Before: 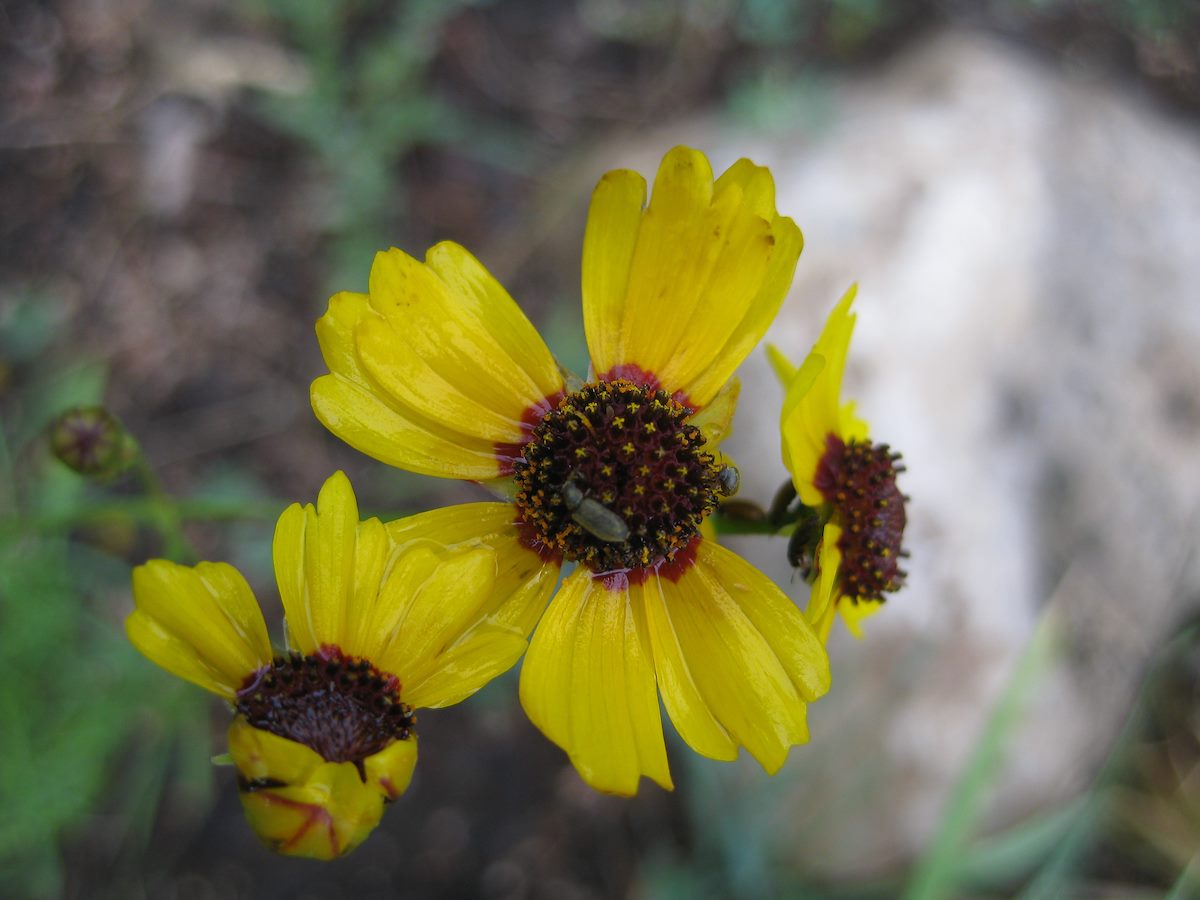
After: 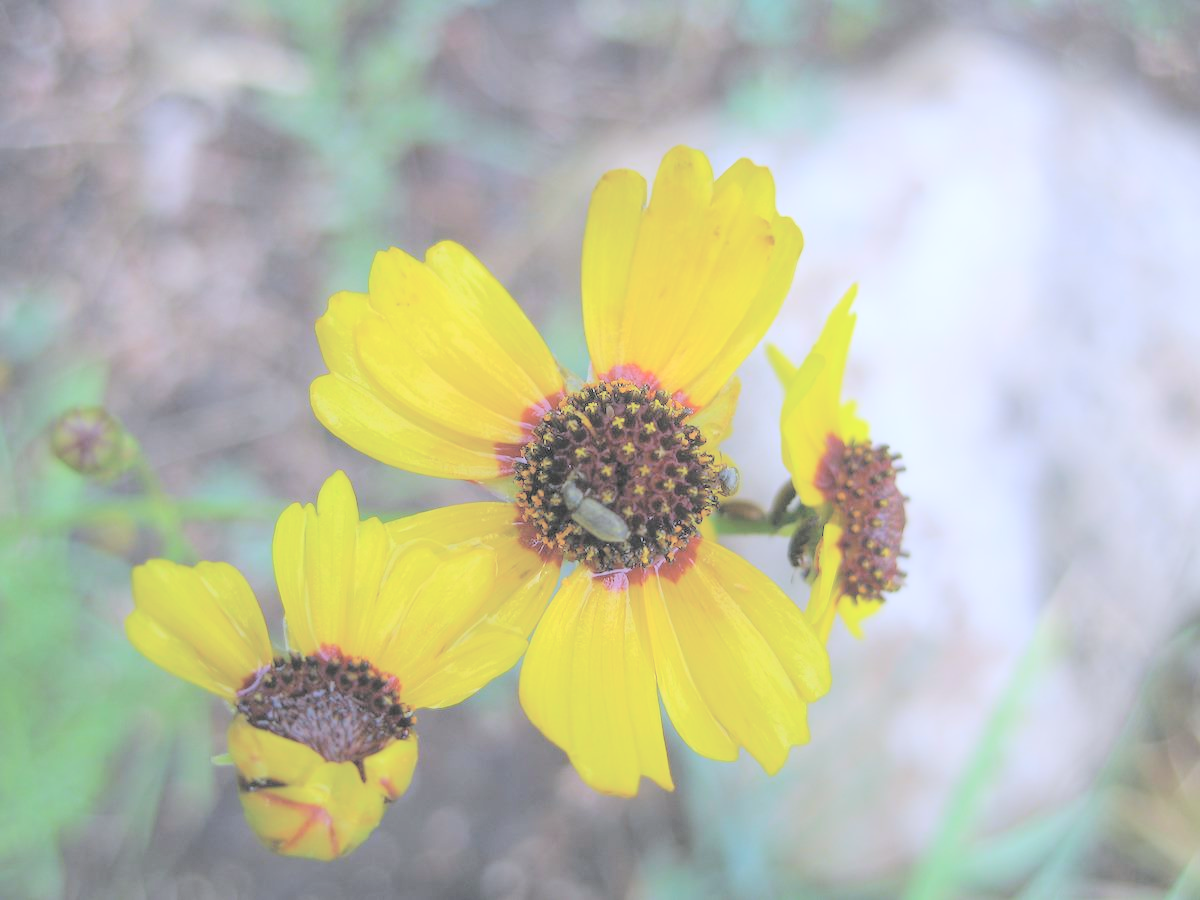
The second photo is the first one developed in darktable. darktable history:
contrast brightness saturation: brightness 0.998
levels: black 0.098%
color calibration: gray › normalize channels true, illuminant as shot in camera, x 0.366, y 0.378, temperature 4430.87 K, gamut compression 0.012
